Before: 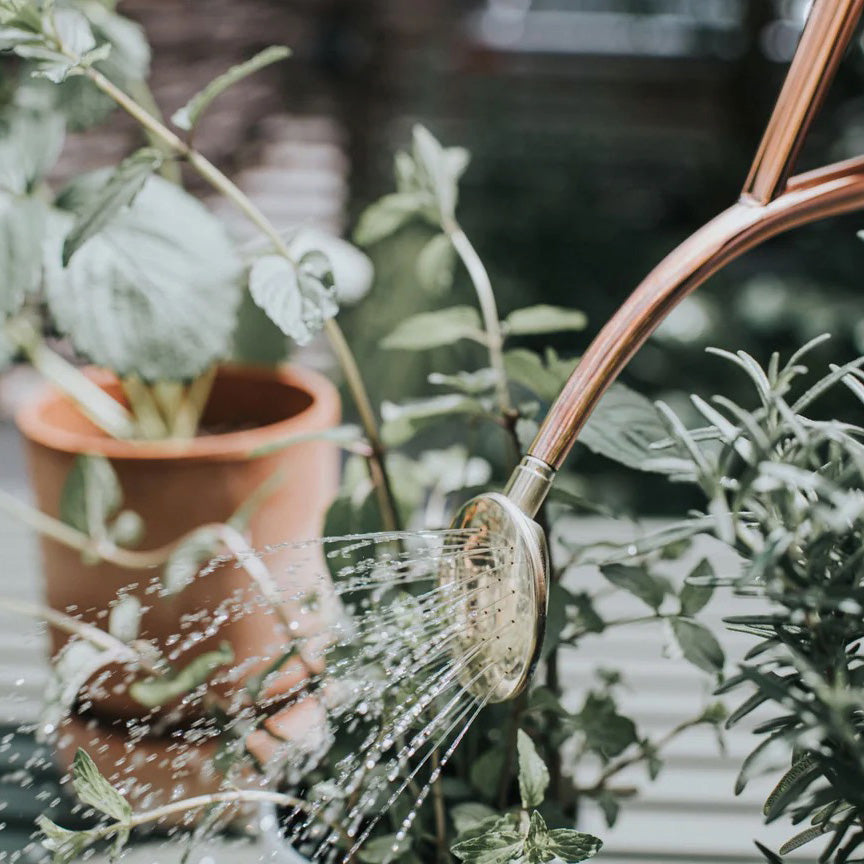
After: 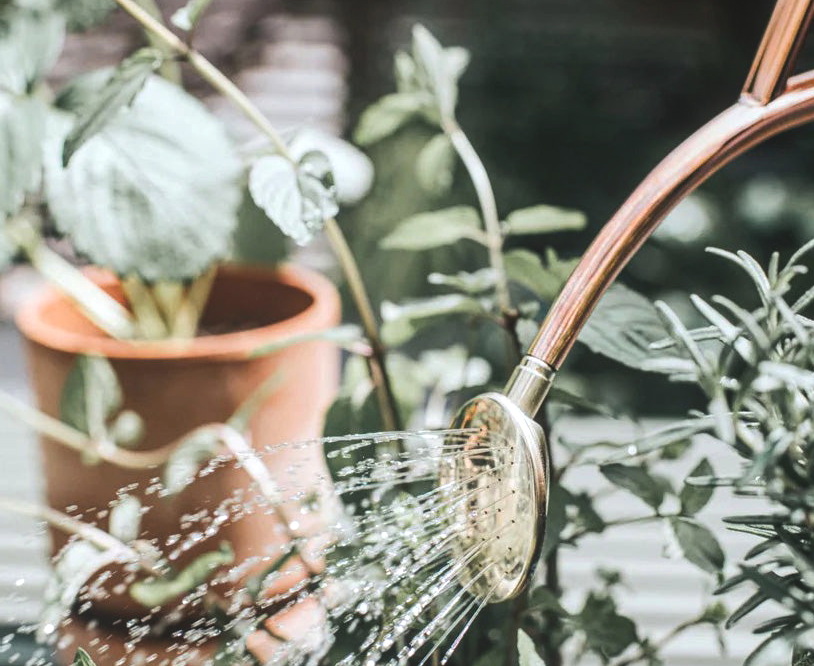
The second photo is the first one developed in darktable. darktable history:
local contrast: highlights 48%, shadows 0%, detail 100%
crop and rotate: angle 0.03°, top 11.643%, right 5.651%, bottom 11.189%
tone equalizer: -8 EV -0.75 EV, -7 EV -0.7 EV, -6 EV -0.6 EV, -5 EV -0.4 EV, -3 EV 0.4 EV, -2 EV 0.6 EV, -1 EV 0.7 EV, +0 EV 0.75 EV, edges refinement/feathering 500, mask exposure compensation -1.57 EV, preserve details no
